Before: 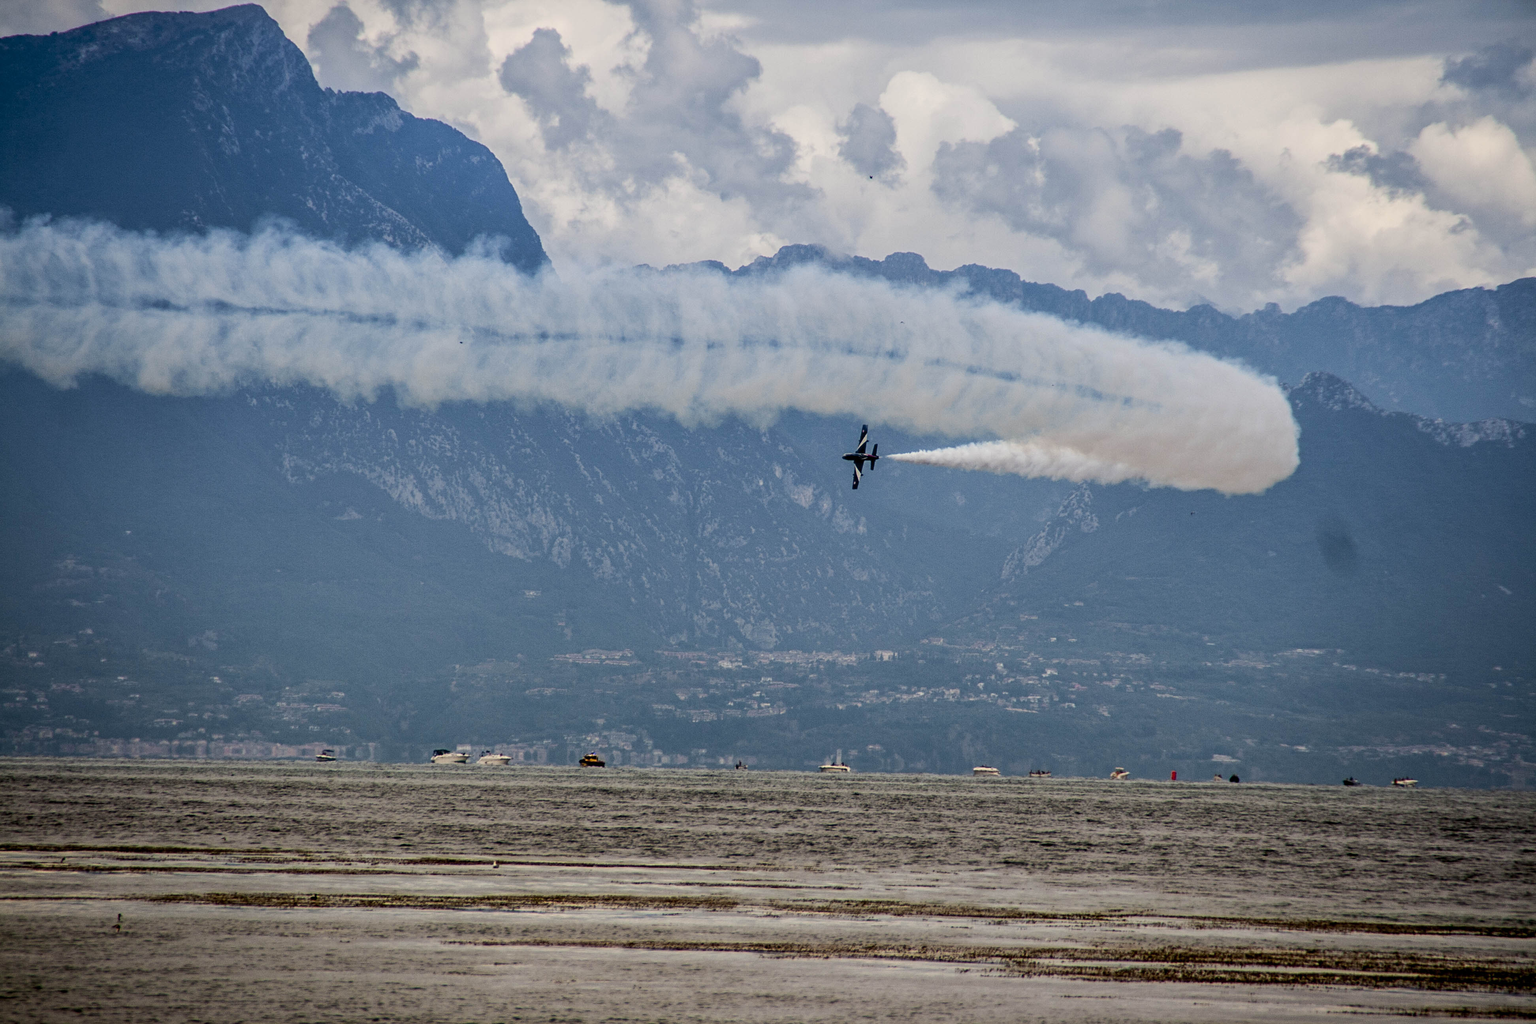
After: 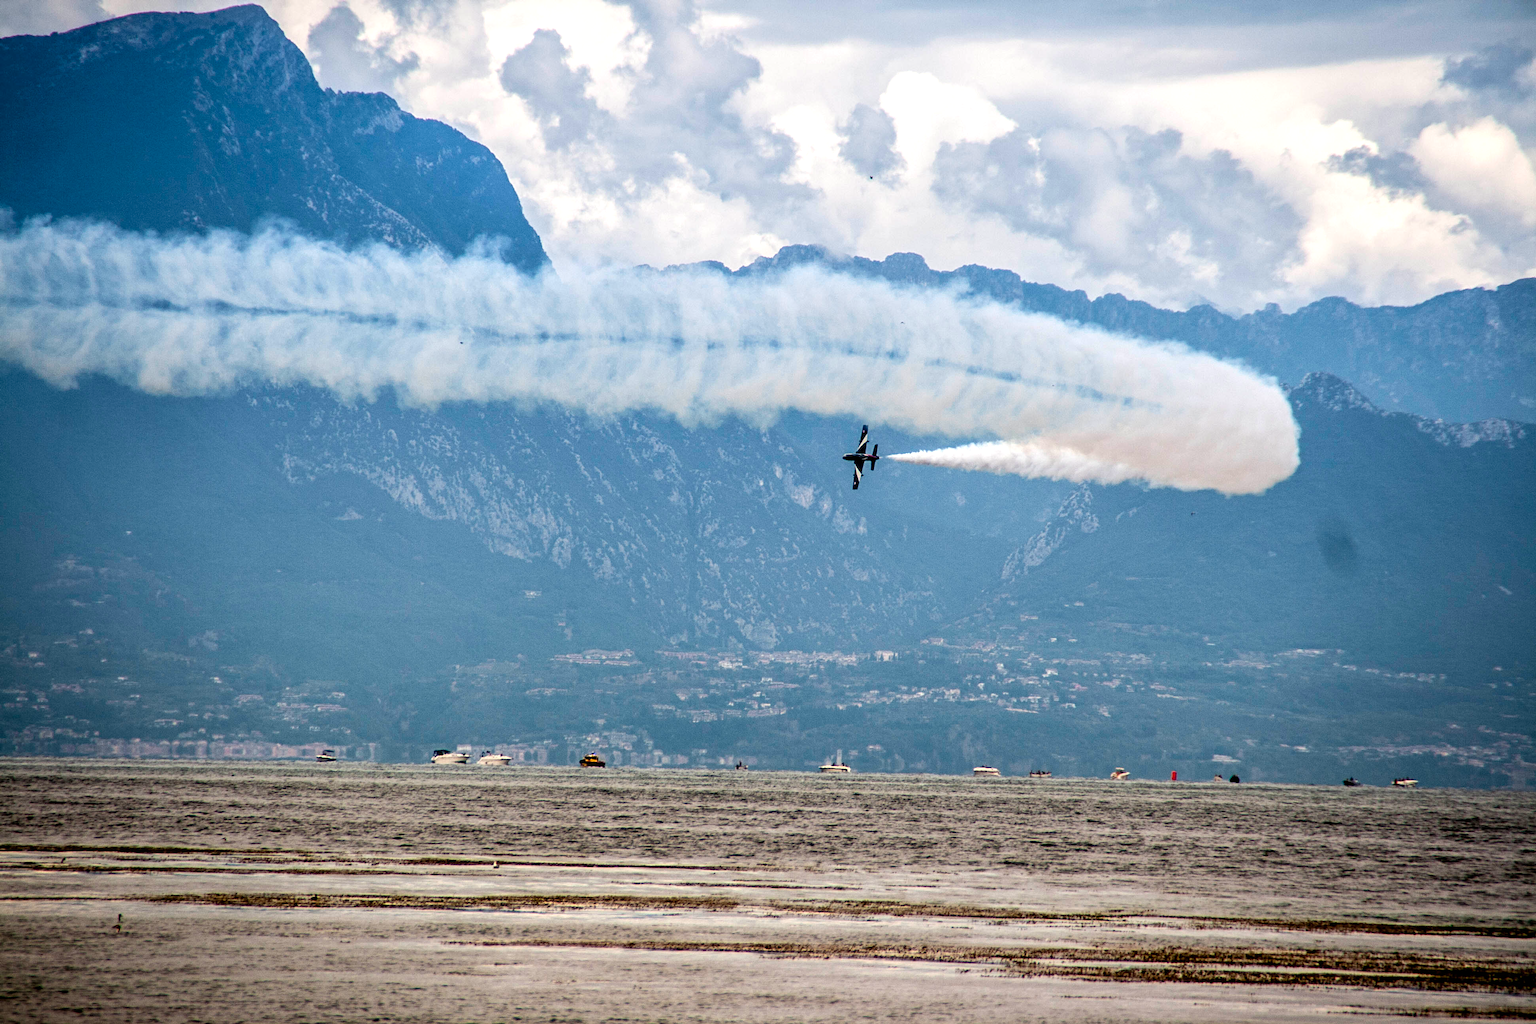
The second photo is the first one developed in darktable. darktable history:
tone equalizer: -8 EV -0.449 EV, -7 EV -0.423 EV, -6 EV -0.363 EV, -5 EV -0.22 EV, -3 EV 0.232 EV, -2 EV 0.351 EV, -1 EV 0.412 EV, +0 EV 0.388 EV
exposure: black level correction 0, exposure 0.302 EV, compensate highlight preservation false
